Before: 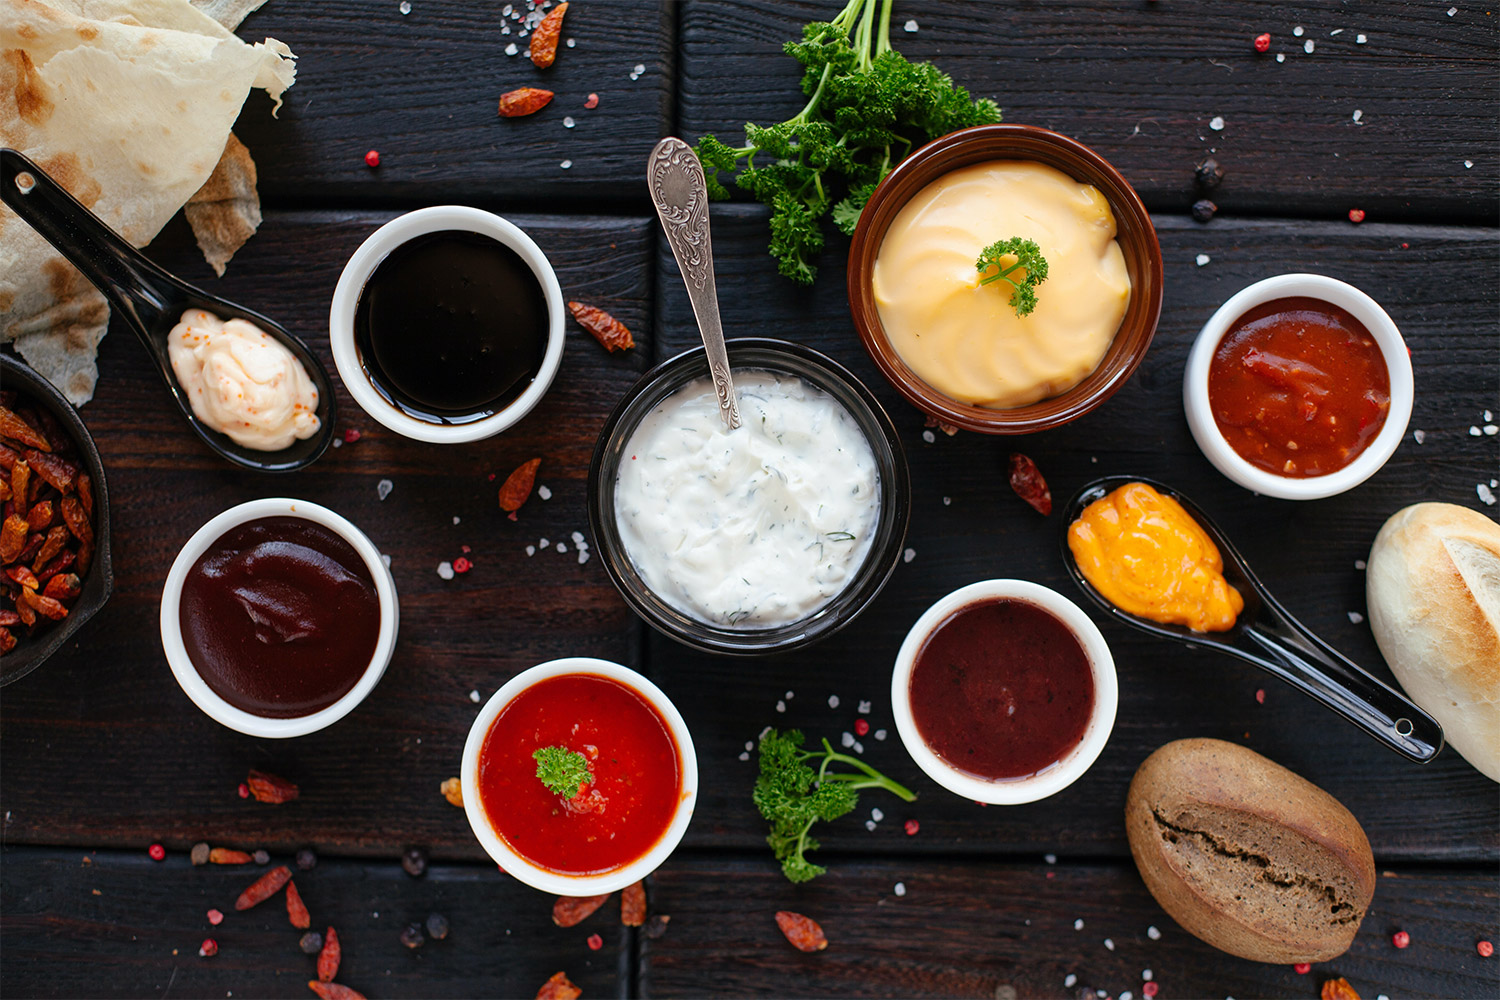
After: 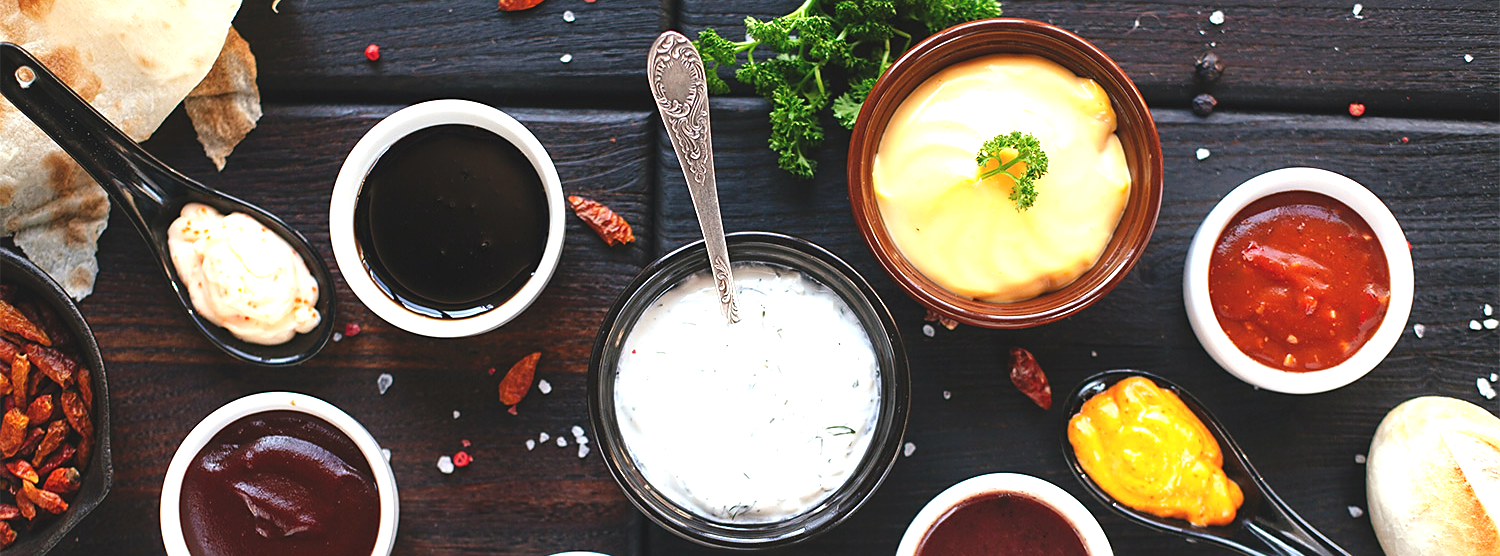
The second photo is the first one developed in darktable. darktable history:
exposure: black level correction -0.005, exposure 1.001 EV, compensate highlight preservation false
crop and rotate: top 10.606%, bottom 33.779%
tone equalizer: on, module defaults
sharpen: radius 1.837, amount 0.414, threshold 1.438
